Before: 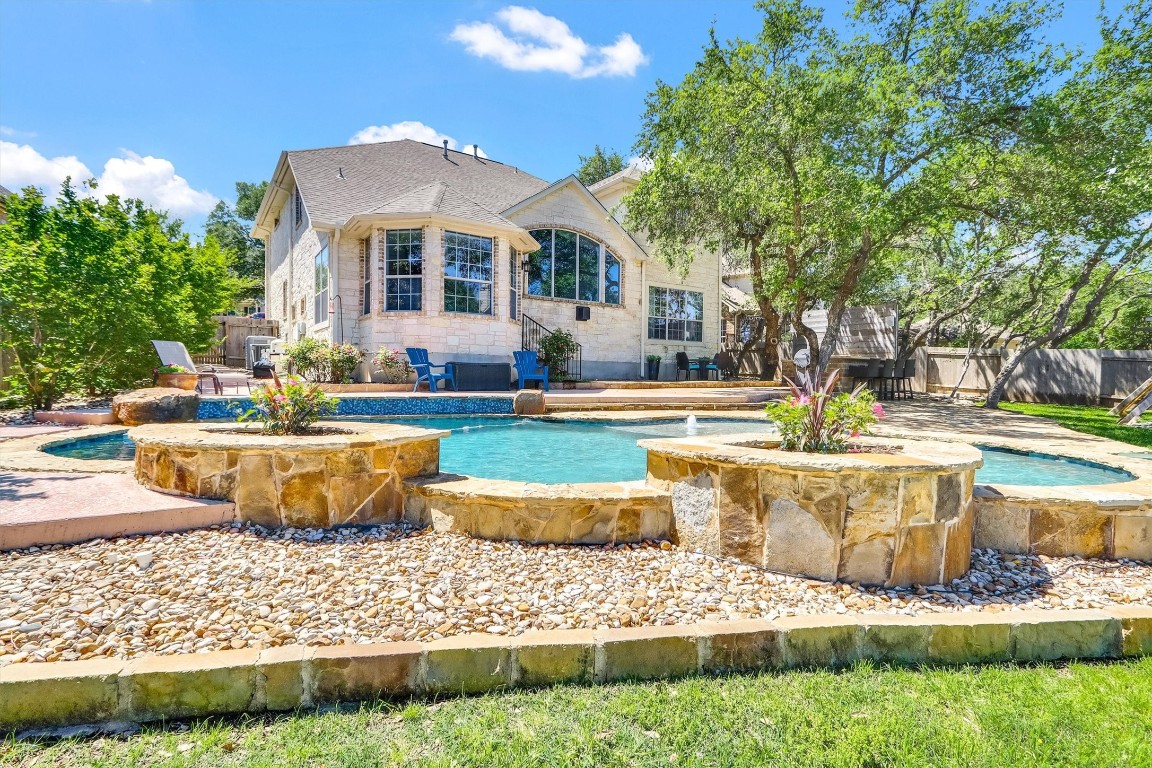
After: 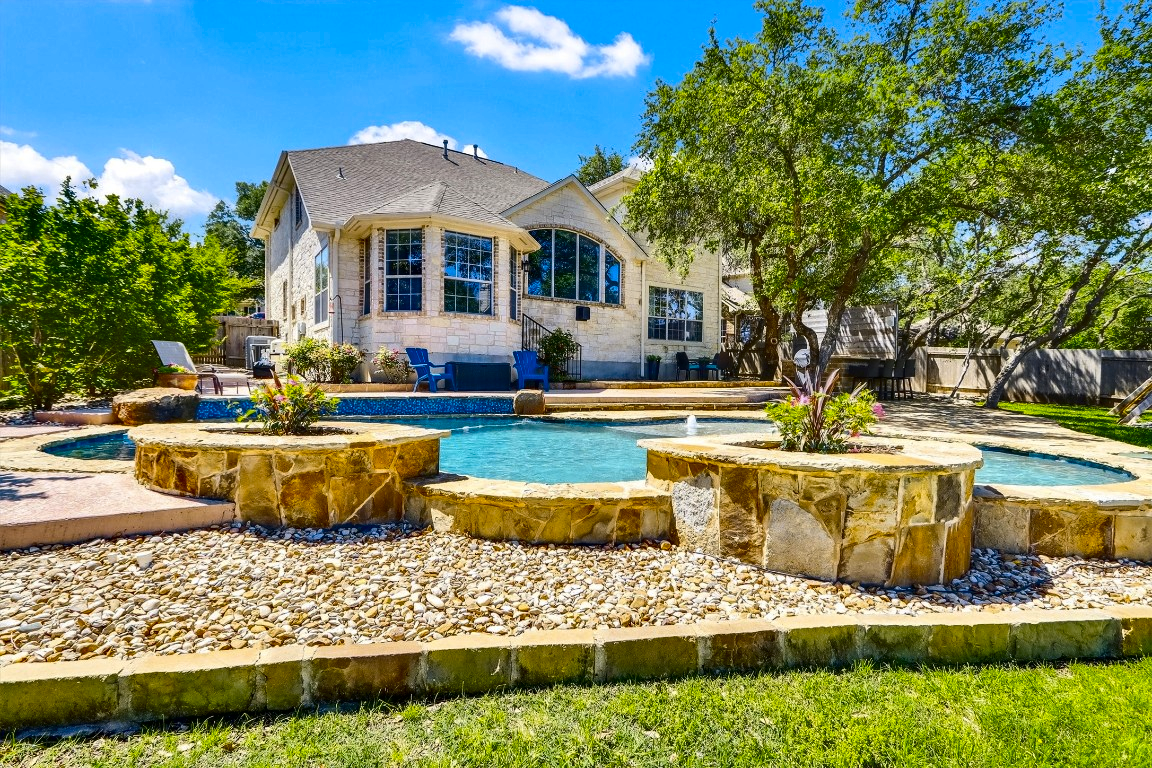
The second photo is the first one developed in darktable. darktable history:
color contrast: green-magenta contrast 0.85, blue-yellow contrast 1.25, unbound 0
contrast brightness saturation: contrast 0.13, brightness -0.24, saturation 0.14
